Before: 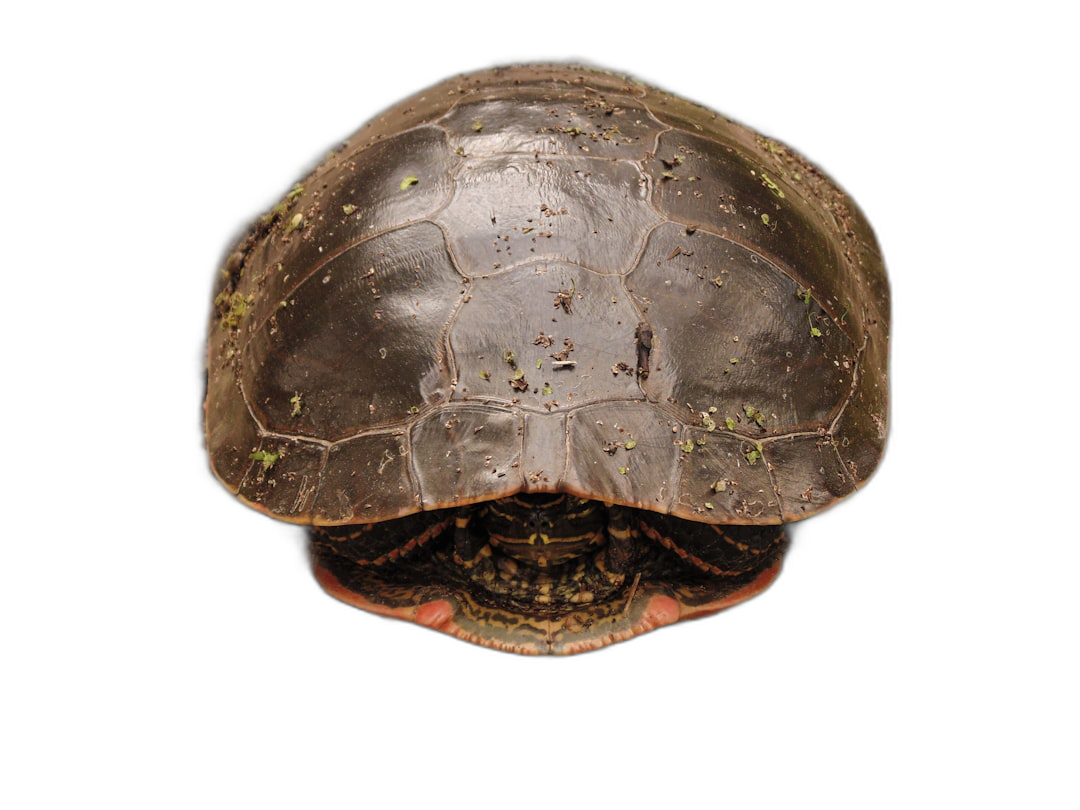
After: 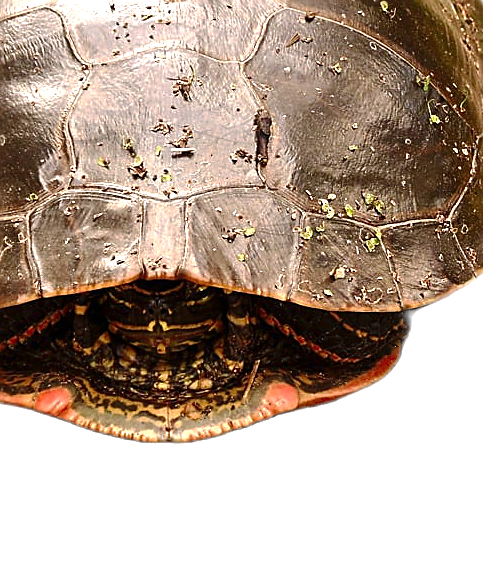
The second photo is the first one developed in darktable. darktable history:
crop: left 35.353%, top 26.305%, right 19.906%, bottom 3.378%
contrast brightness saturation: contrast 0.103, brightness -0.256, saturation 0.143
sharpen: radius 1.354, amount 1.251, threshold 0.611
exposure: black level correction 0, exposure 1.199 EV, compensate exposure bias true, compensate highlight preservation false
base curve: curves: ch0 [(0, 0) (0.235, 0.266) (0.503, 0.496) (0.786, 0.72) (1, 1)], preserve colors none
